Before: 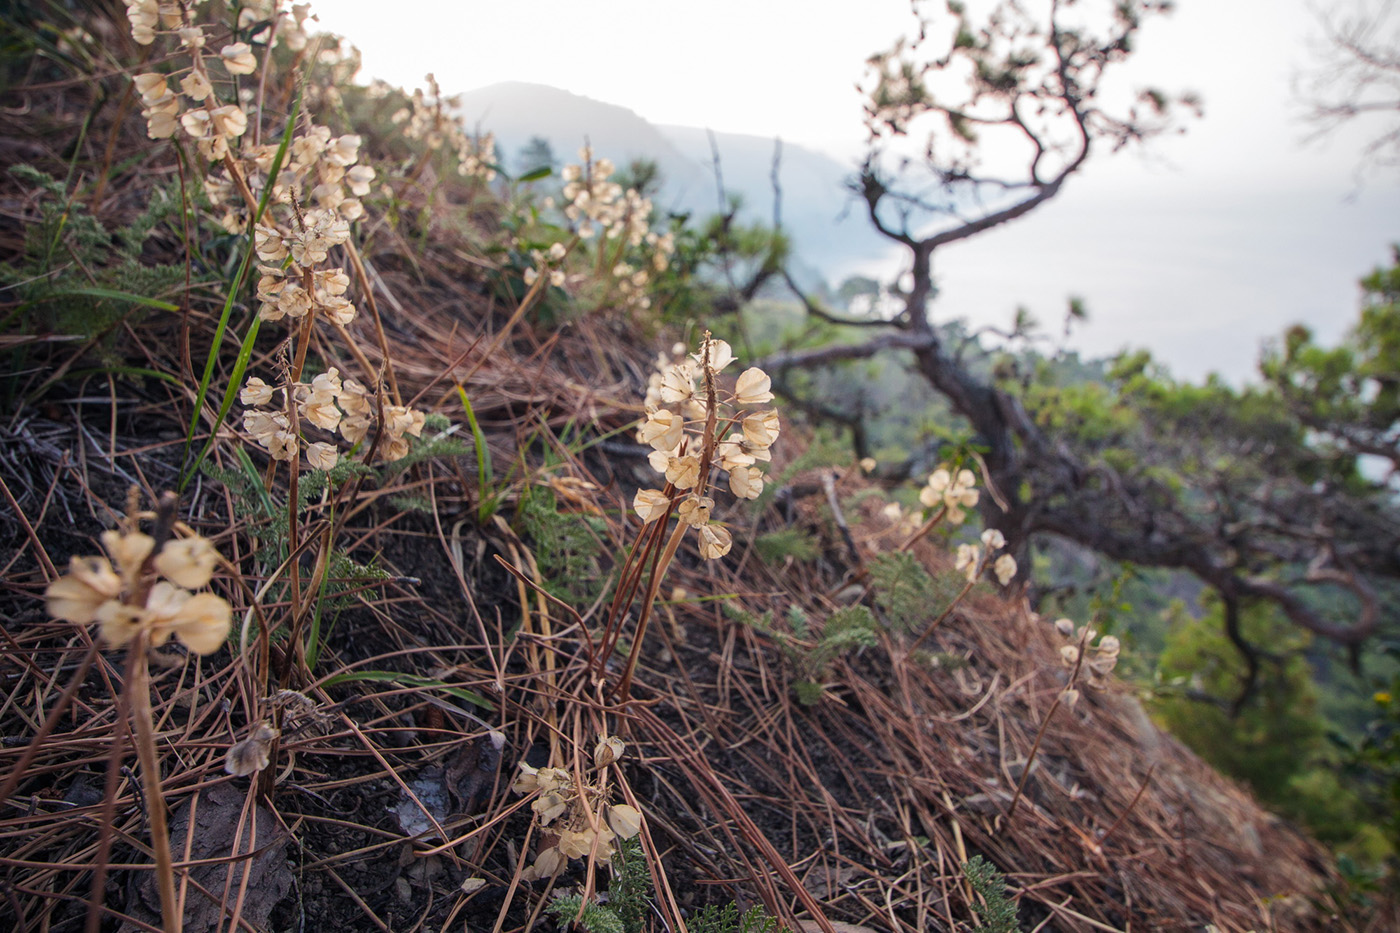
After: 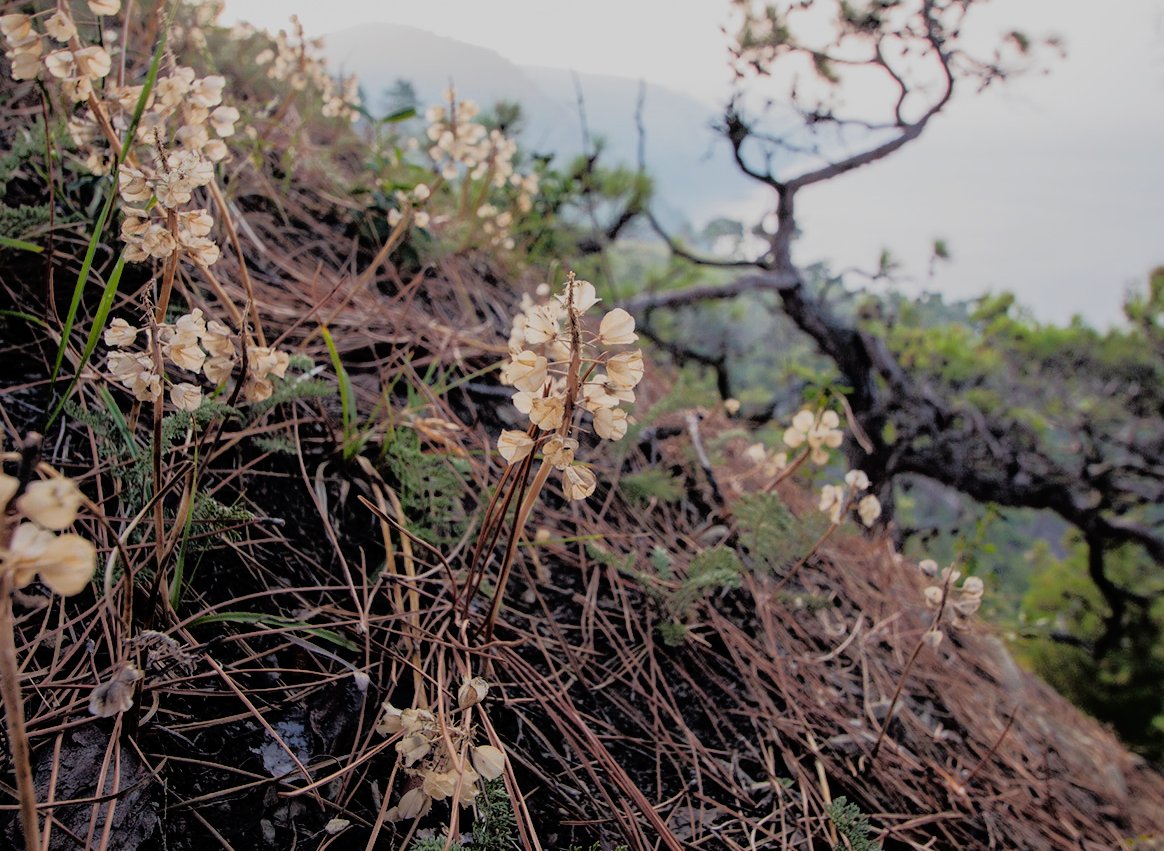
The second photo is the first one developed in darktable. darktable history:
filmic rgb: black relative exposure -7.65 EV, white relative exposure 4.56 EV, threshold 3 EV, hardness 3.61, enable highlight reconstruction true
crop: left 9.764%, top 6.332%, right 7.025%, bottom 2.432%
tone equalizer: -8 EV -1.87 EV, -7 EV -1.13 EV, -6 EV -1.64 EV, edges refinement/feathering 500, mask exposure compensation -1.57 EV, preserve details no
